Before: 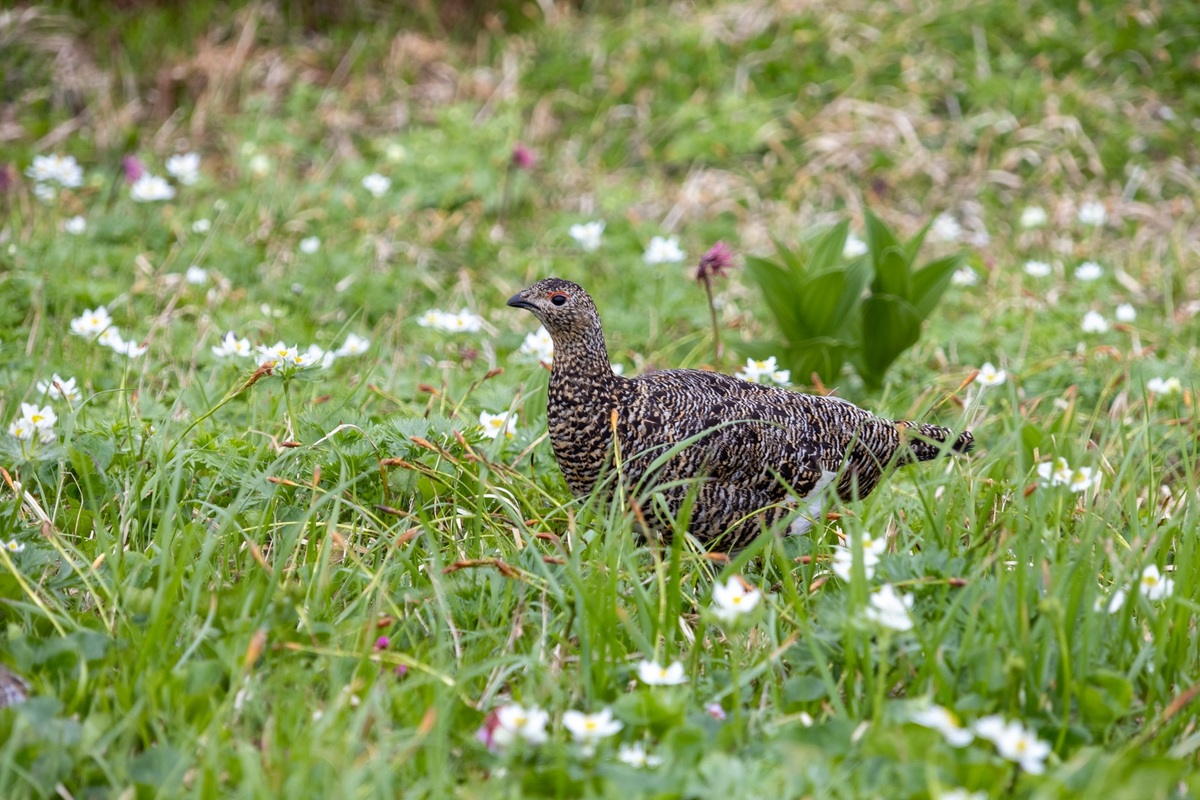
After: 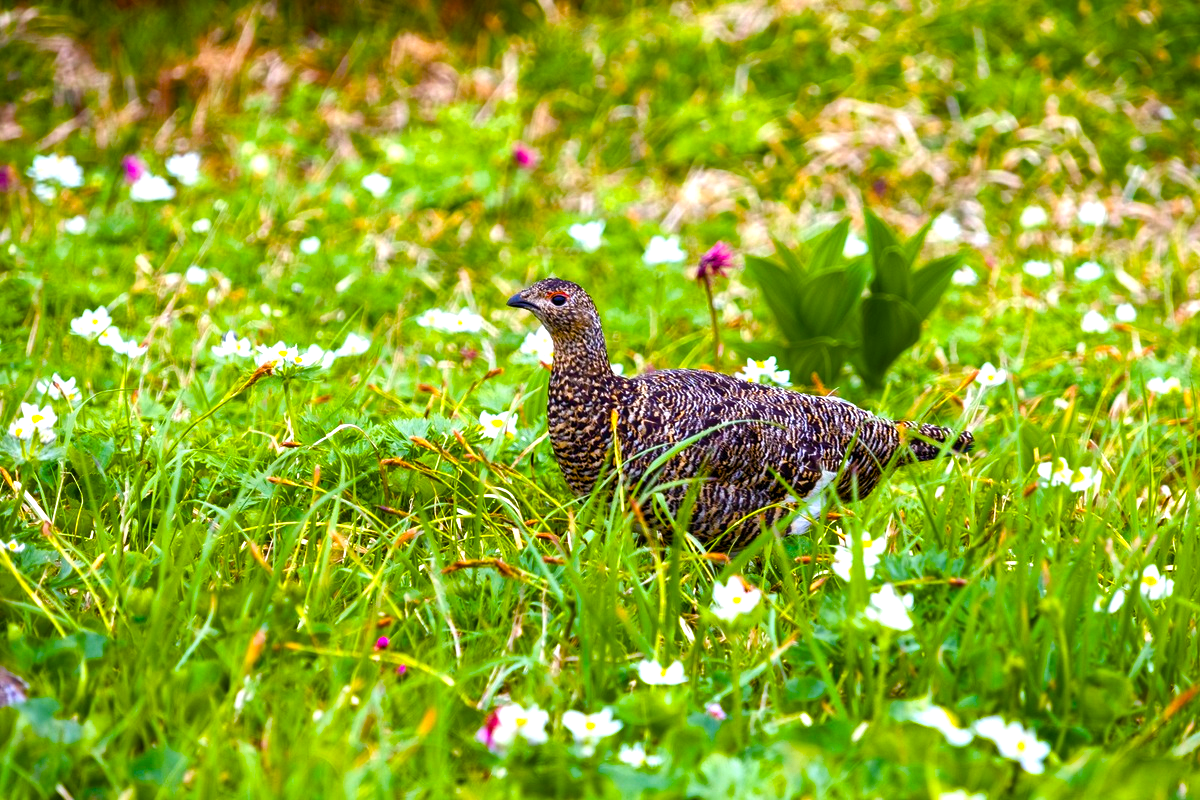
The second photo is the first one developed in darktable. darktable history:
color balance rgb: linear chroma grading › shadows 17.516%, linear chroma grading › highlights 60.538%, linear chroma grading › global chroma 49.674%, perceptual saturation grading › global saturation 24.736%, perceptual saturation grading › highlights -51.156%, perceptual saturation grading › mid-tones 19.894%, perceptual saturation grading › shadows 60.652%, perceptual brilliance grading › global brilliance 21.108%, perceptual brilliance grading › shadows -35.198%
